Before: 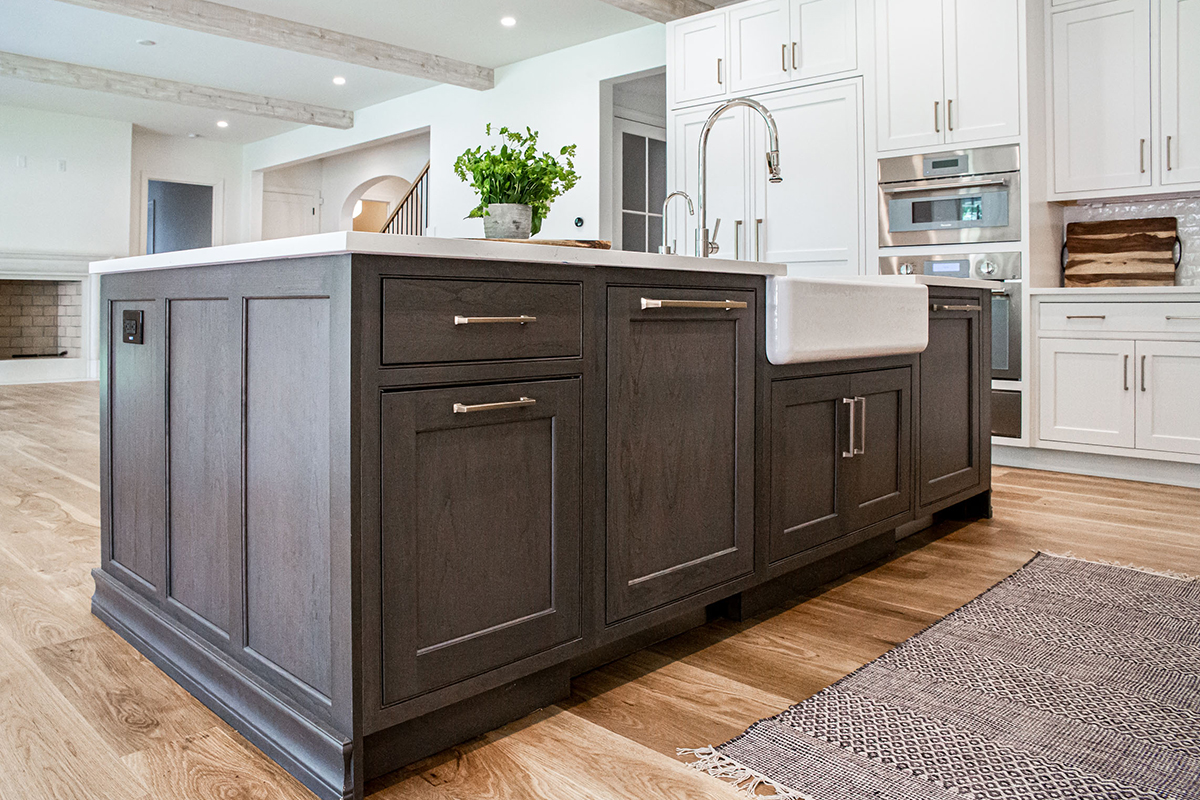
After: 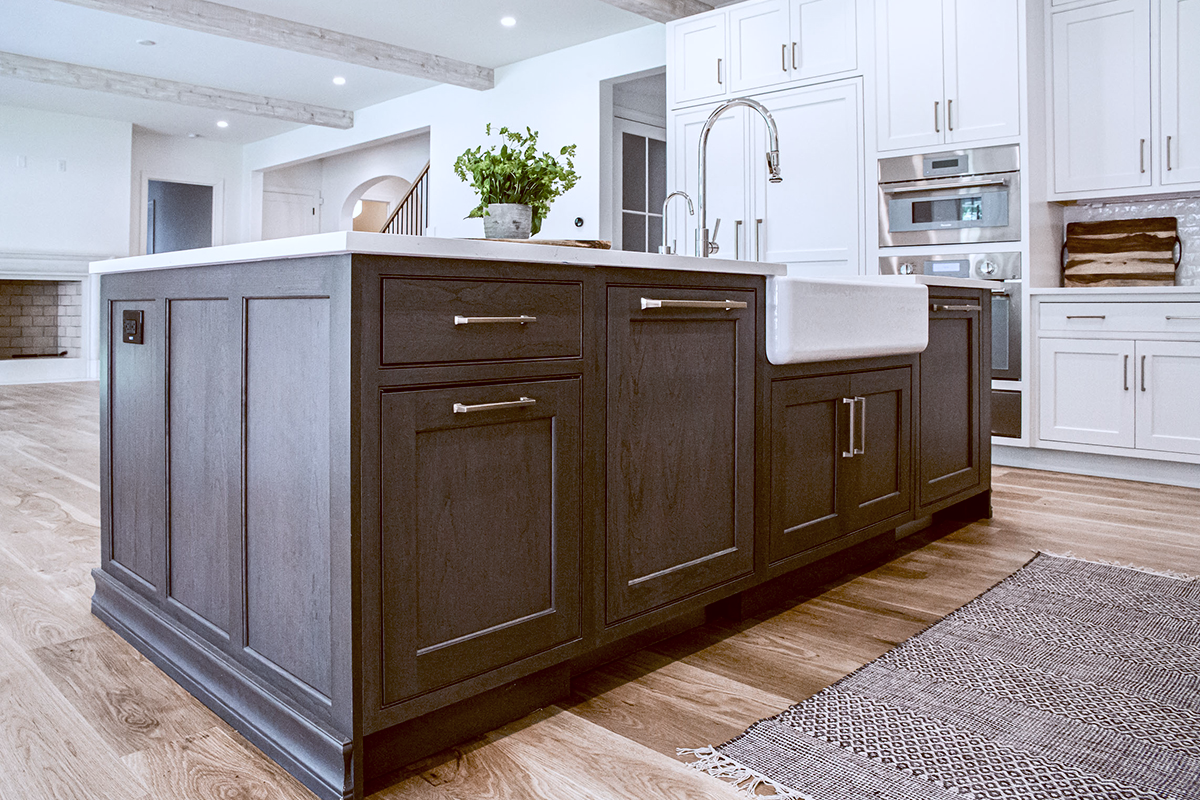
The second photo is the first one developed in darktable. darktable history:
color balance: lift [1, 1.015, 1.004, 0.985], gamma [1, 0.958, 0.971, 1.042], gain [1, 0.956, 0.977, 1.044]
color calibration: illuminant as shot in camera, x 0.358, y 0.373, temperature 4628.91 K
contrast brightness saturation: contrast 0.1, saturation -0.3
